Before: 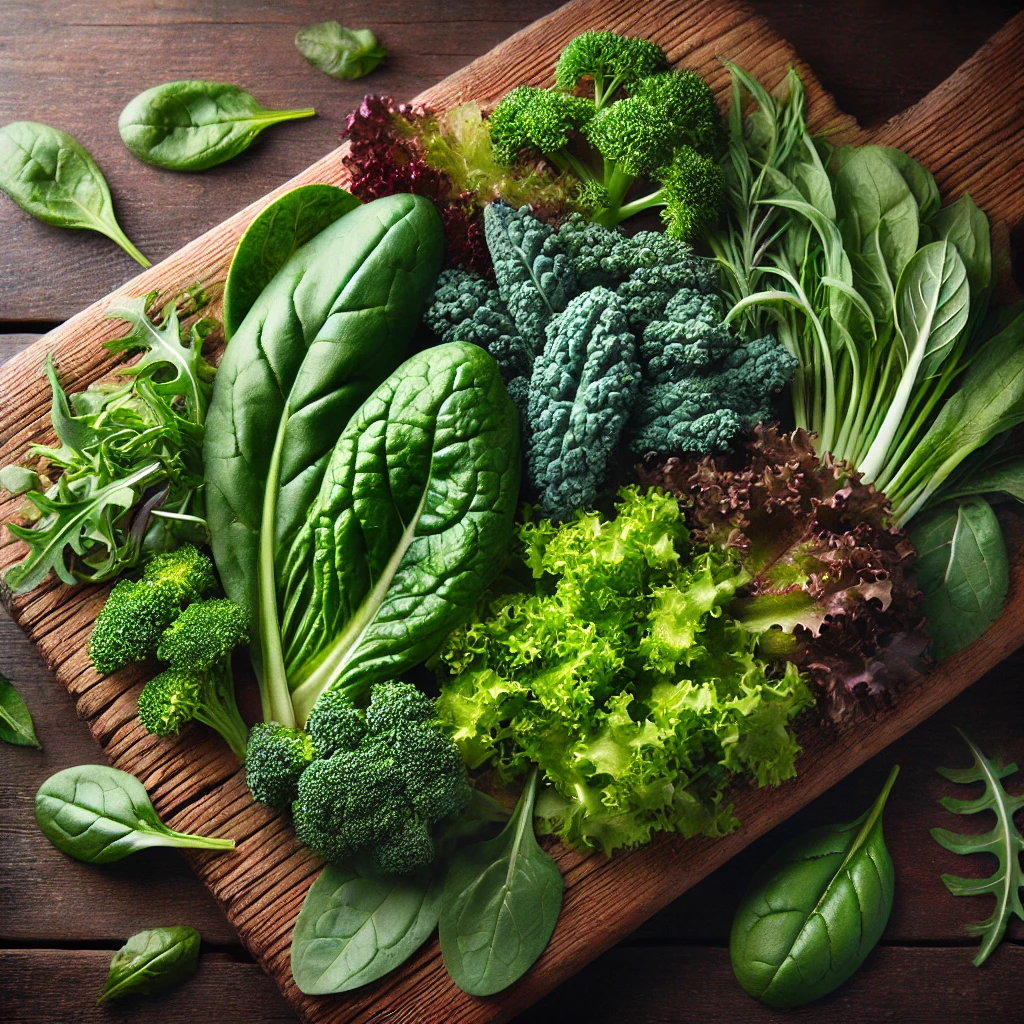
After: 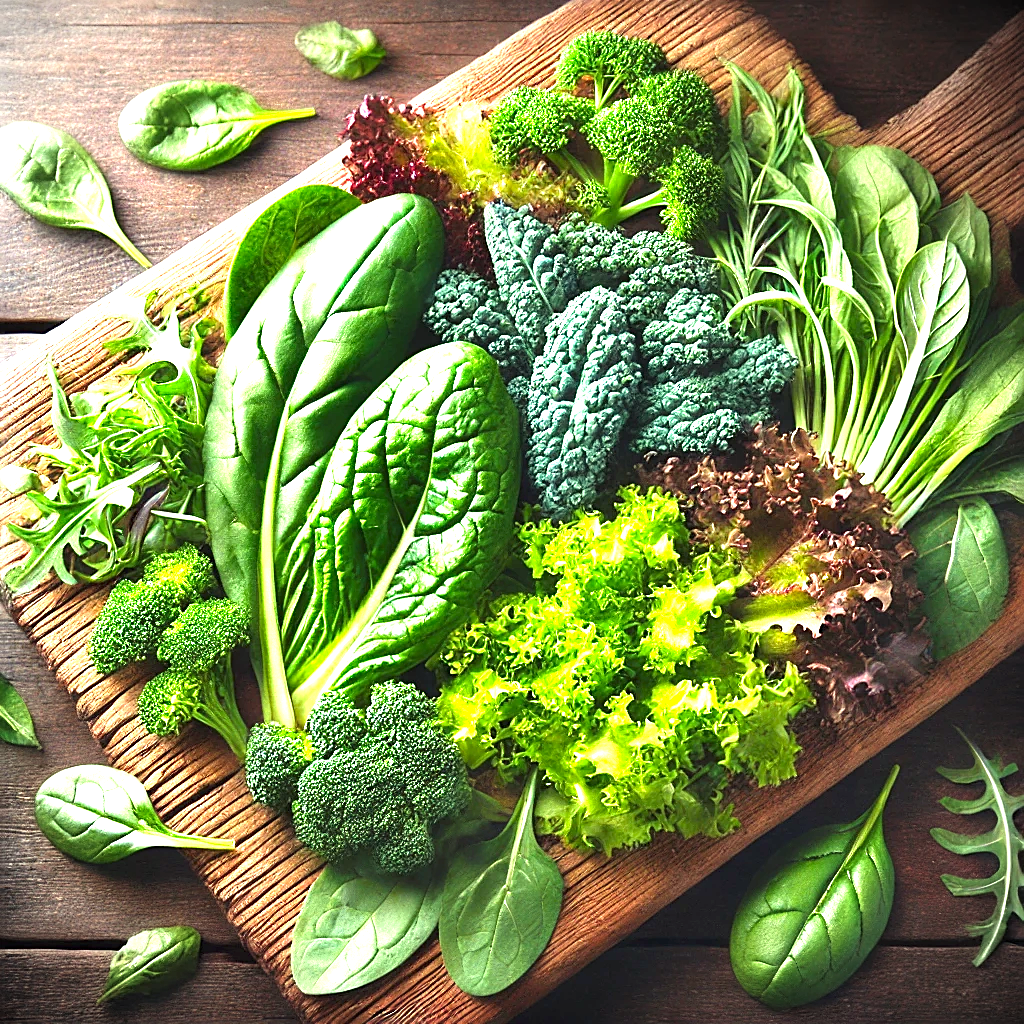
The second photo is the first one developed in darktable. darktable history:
vignetting: fall-off start 91.88%
sharpen: on, module defaults
color correction: highlights a* -4.28, highlights b* 6.34
exposure: black level correction 0, exposure 1.876 EV, compensate highlight preservation false
